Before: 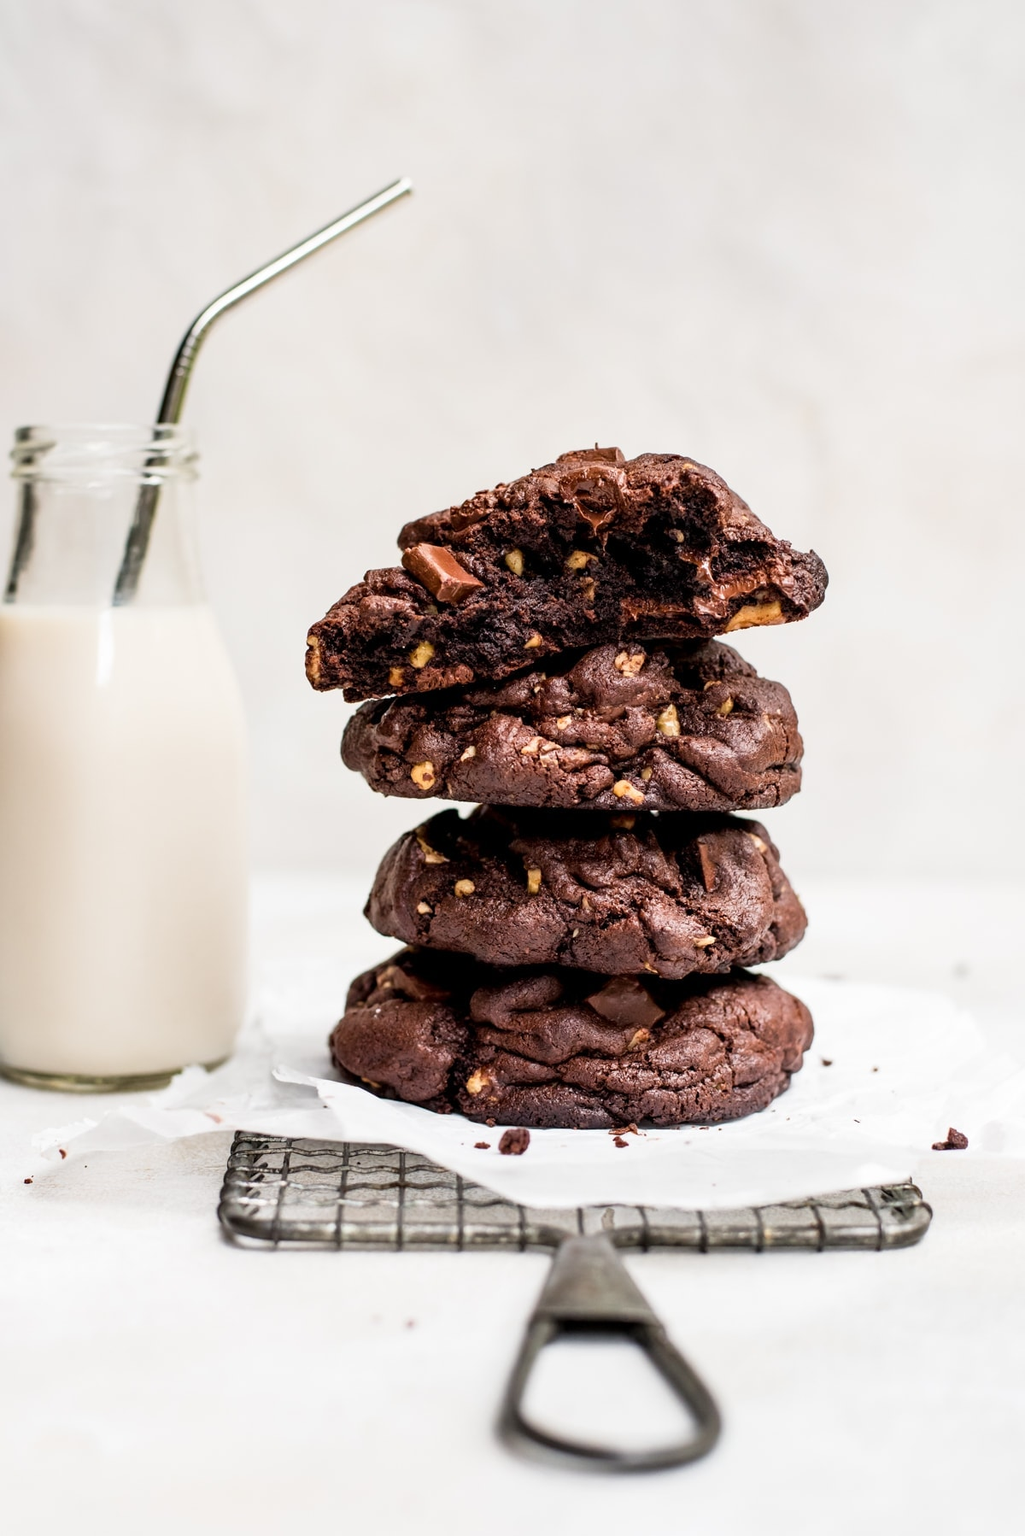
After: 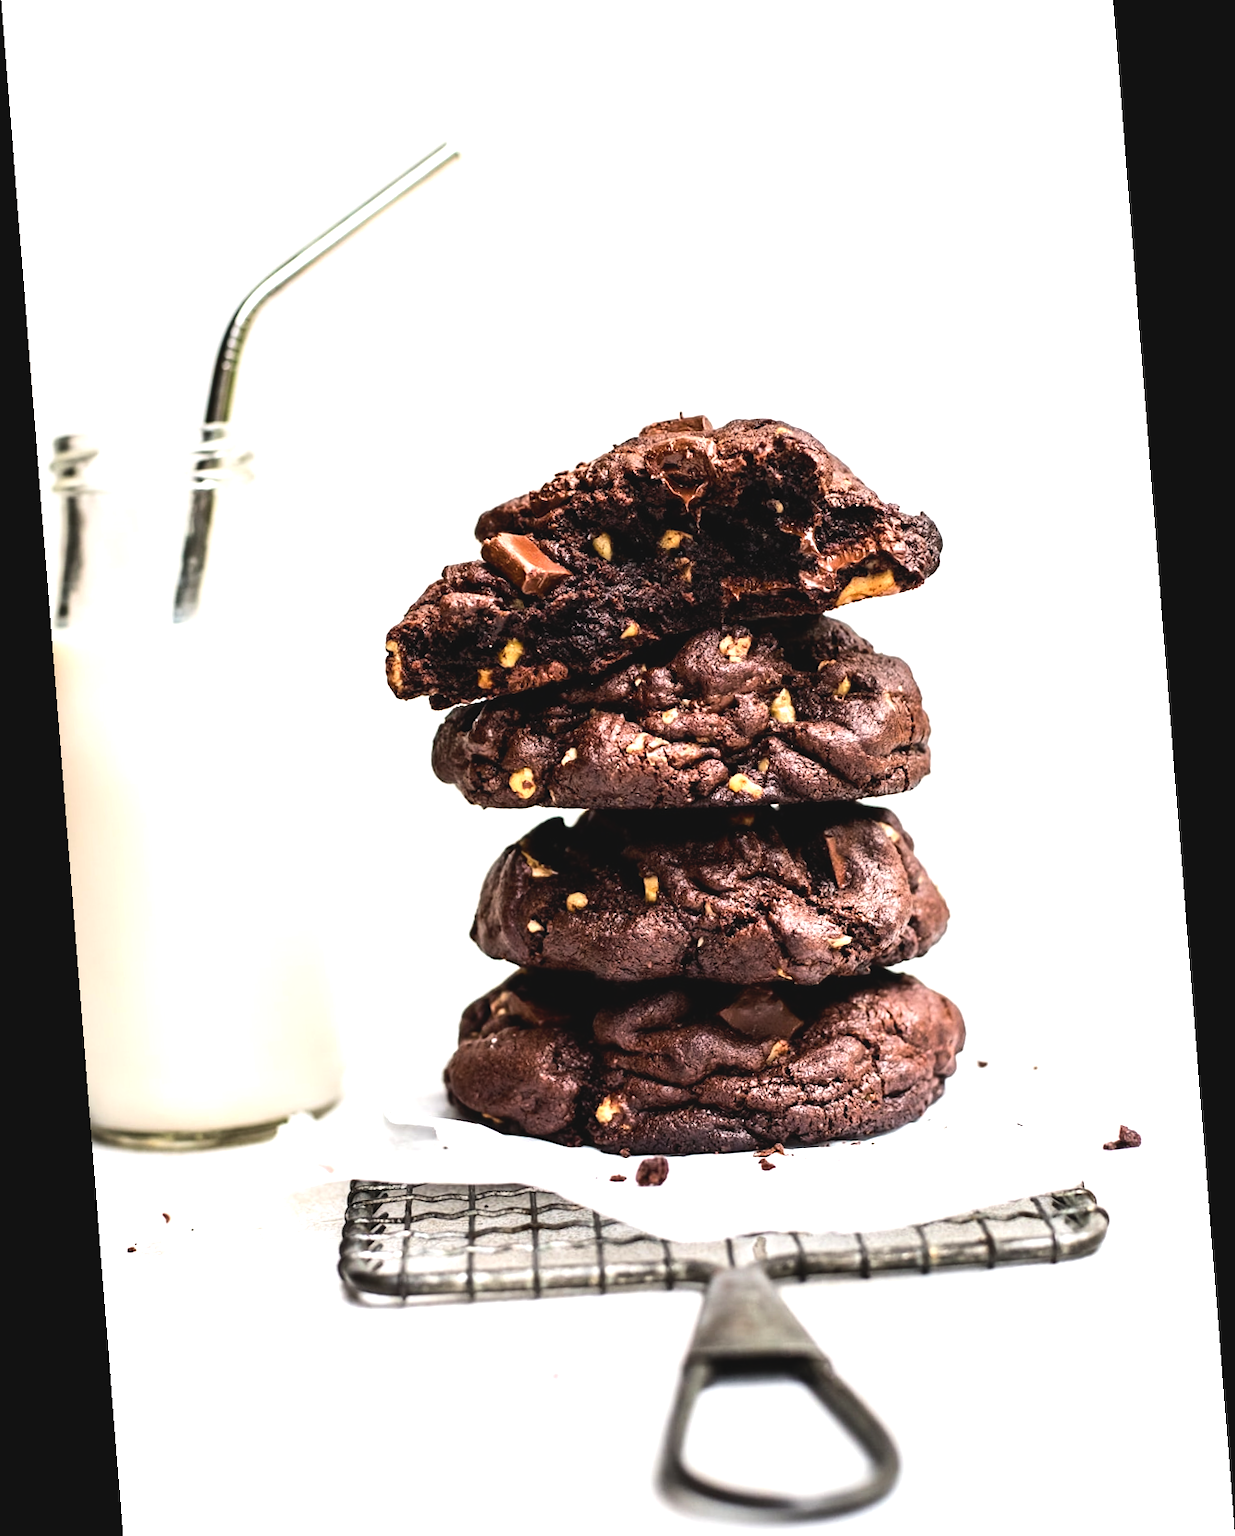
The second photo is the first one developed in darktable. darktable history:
crop and rotate: top 5.609%, bottom 5.609%
rotate and perspective: rotation -4.2°, shear 0.006, automatic cropping off
contrast brightness saturation: contrast -0.11
tone equalizer: -8 EV -1.08 EV, -7 EV -1.01 EV, -6 EV -0.867 EV, -5 EV -0.578 EV, -3 EV 0.578 EV, -2 EV 0.867 EV, -1 EV 1.01 EV, +0 EV 1.08 EV, edges refinement/feathering 500, mask exposure compensation -1.57 EV, preserve details no
